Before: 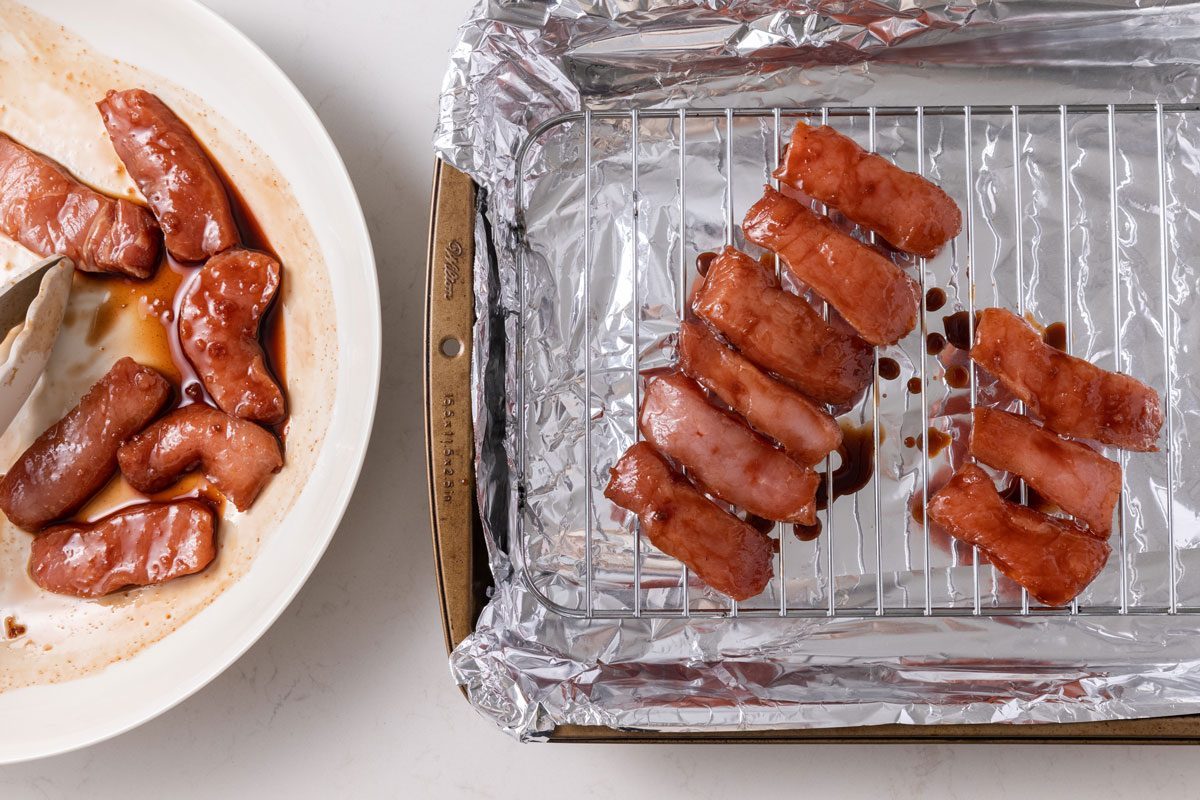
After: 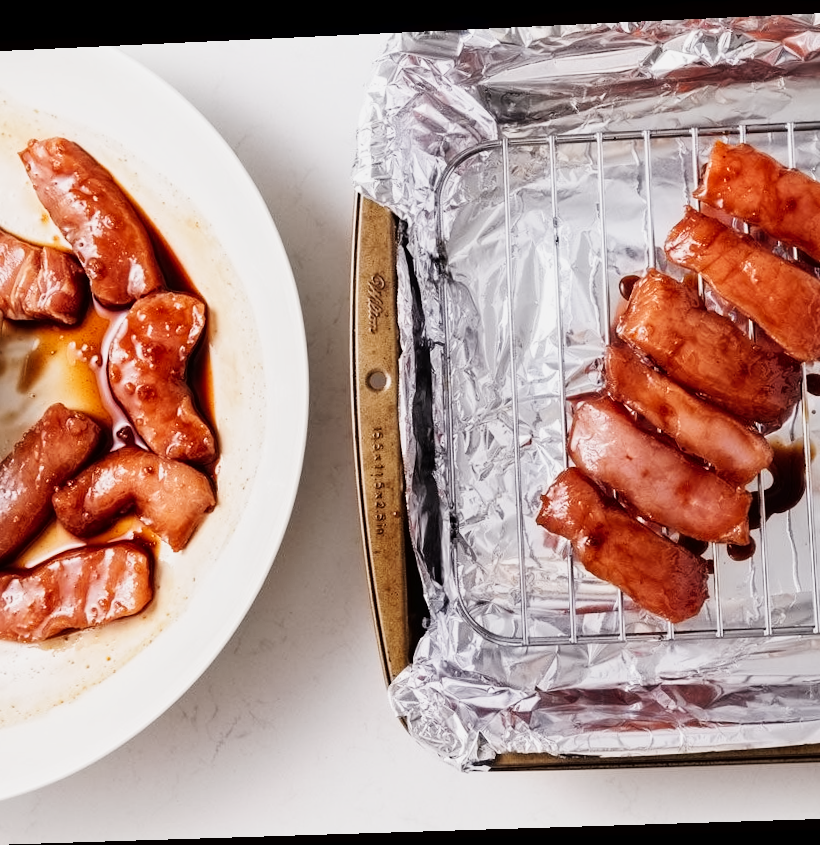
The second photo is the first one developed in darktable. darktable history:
rotate and perspective: rotation -2.22°, lens shift (horizontal) -0.022, automatic cropping off
shadows and highlights: shadows 52.34, highlights -28.23, soften with gaussian
exposure: black level correction 0, exposure -0.766 EV, compensate highlight preservation false
base curve: curves: ch0 [(0, 0) (0, 0.001) (0.001, 0.001) (0.004, 0.002) (0.007, 0.004) (0.015, 0.013) (0.033, 0.045) (0.052, 0.096) (0.075, 0.17) (0.099, 0.241) (0.163, 0.42) (0.219, 0.55) (0.259, 0.616) (0.327, 0.722) (0.365, 0.765) (0.522, 0.873) (0.547, 0.881) (0.689, 0.919) (0.826, 0.952) (1, 1)], preserve colors none
contrast equalizer: y [[0.5 ×6], [0.5 ×6], [0.5 ×6], [0 ×6], [0, 0.039, 0.251, 0.29, 0.293, 0.292]]
crop and rotate: left 6.617%, right 26.717%
color zones: curves: ch0 [(0, 0.5) (0.143, 0.52) (0.286, 0.5) (0.429, 0.5) (0.571, 0.5) (0.714, 0.5) (0.857, 0.5) (1, 0.5)]; ch1 [(0, 0.489) (0.155, 0.45) (0.286, 0.466) (0.429, 0.5) (0.571, 0.5) (0.714, 0.5) (0.857, 0.5) (1, 0.489)]
